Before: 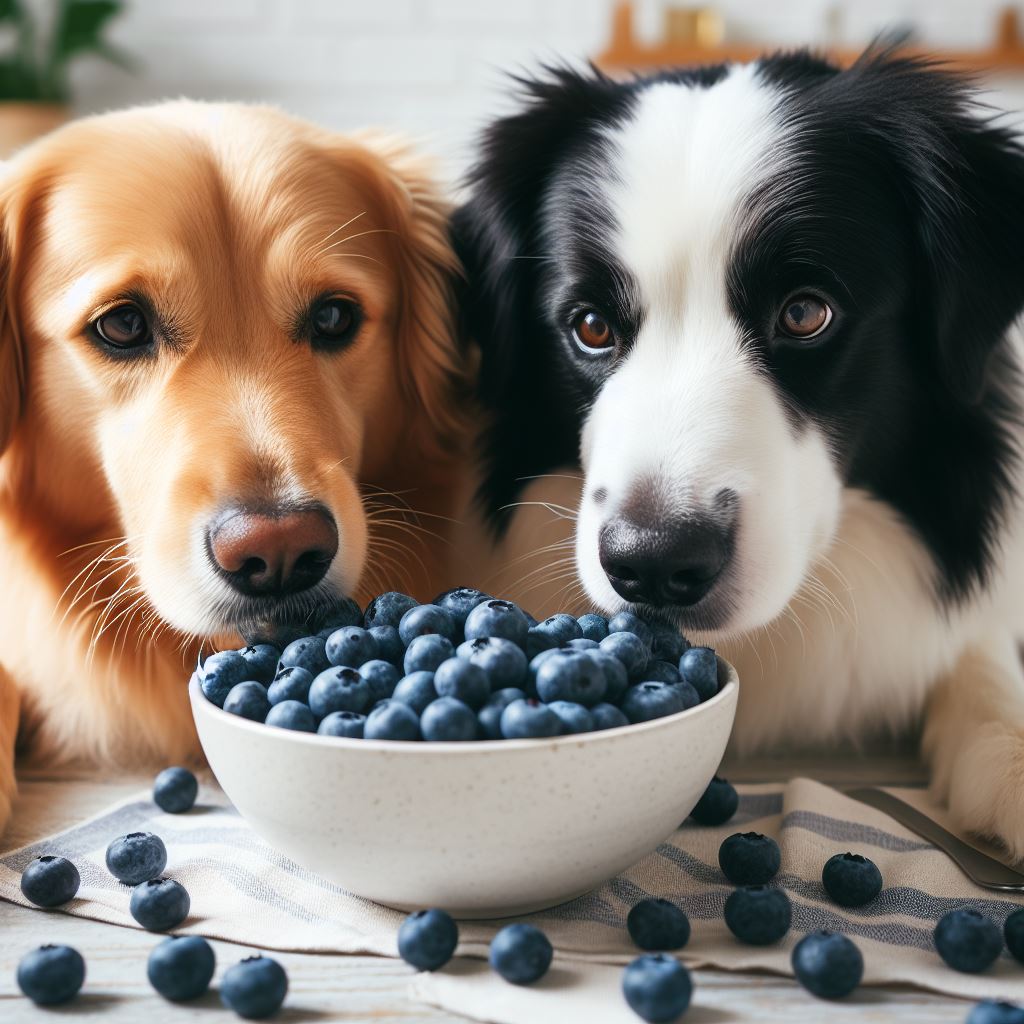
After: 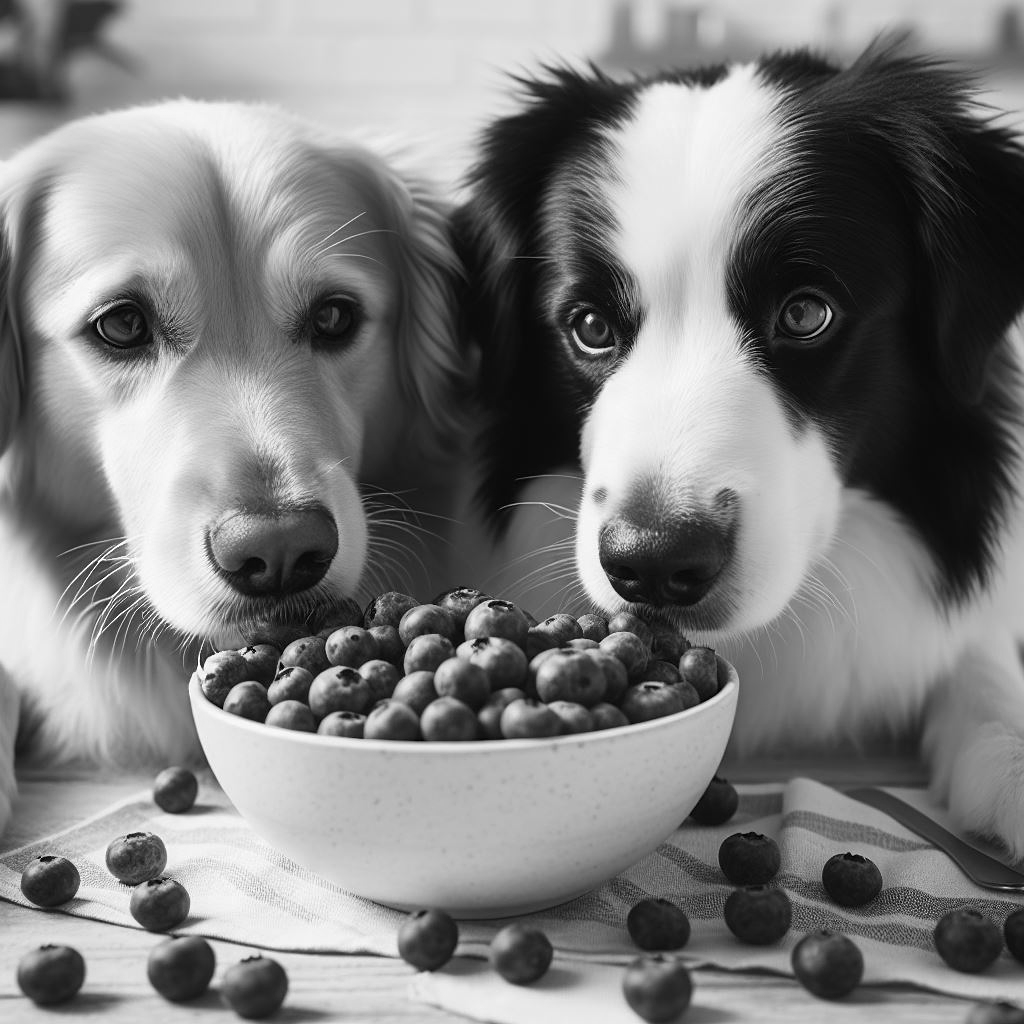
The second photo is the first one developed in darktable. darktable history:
monochrome: a 32, b 64, size 2.3
sharpen: amount 0.2
